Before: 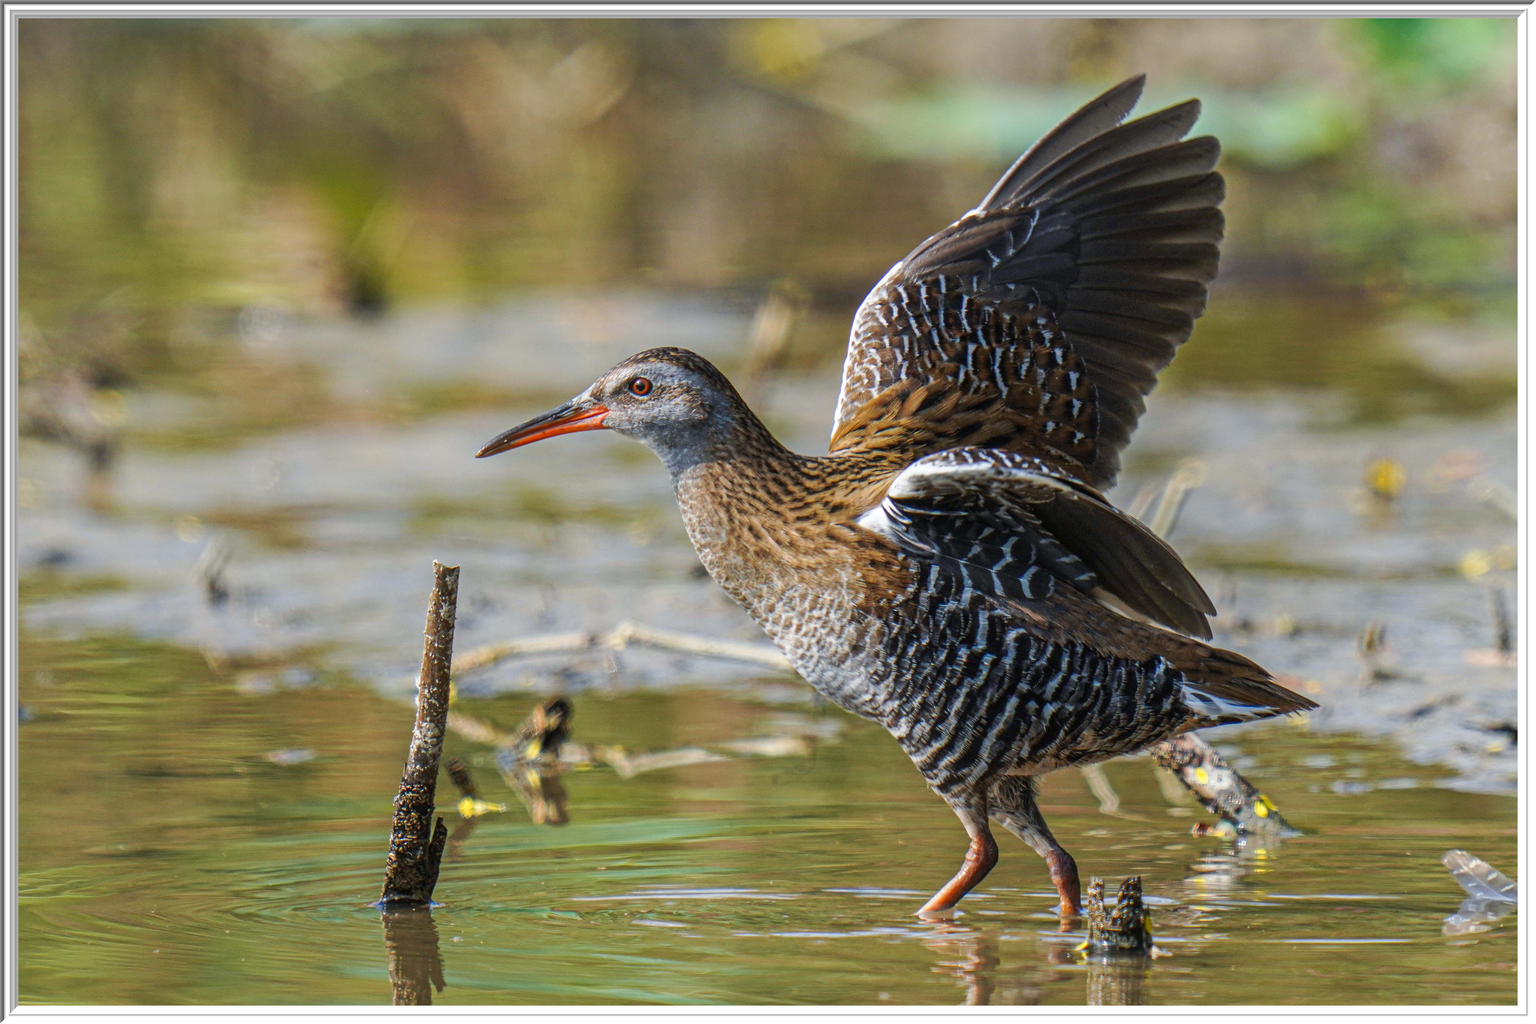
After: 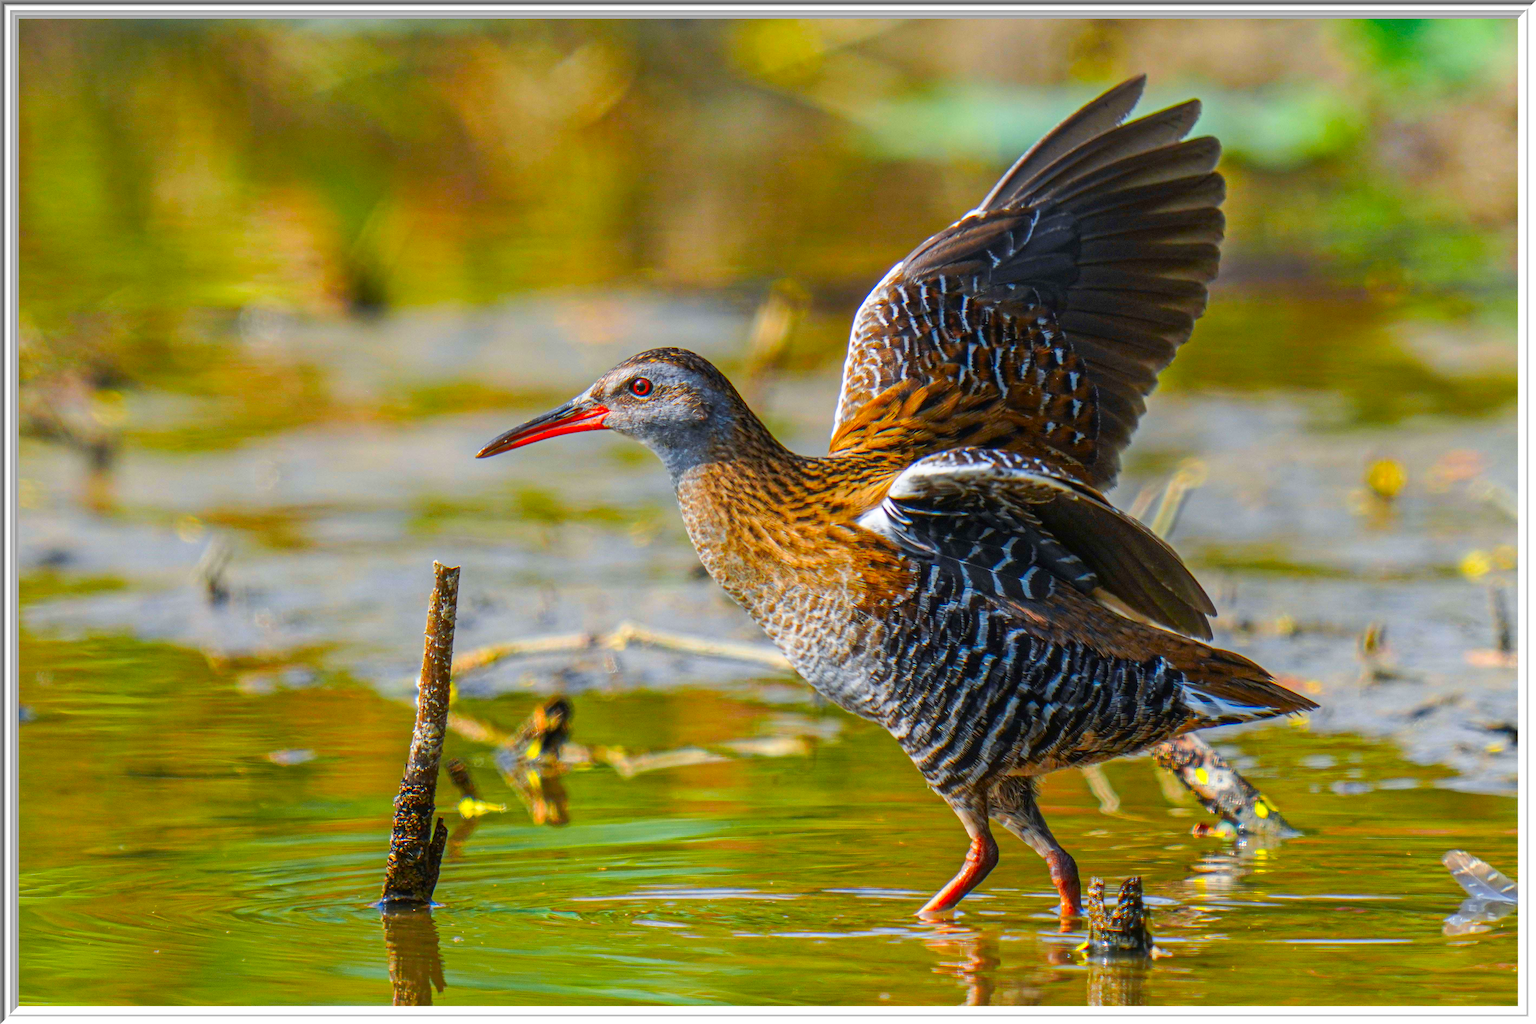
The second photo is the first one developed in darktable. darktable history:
color zones: curves: ch0 [(0.224, 0.526) (0.75, 0.5)]; ch1 [(0.055, 0.526) (0.224, 0.761) (0.377, 0.526) (0.75, 0.5)]
contrast brightness saturation: saturation 0.5
